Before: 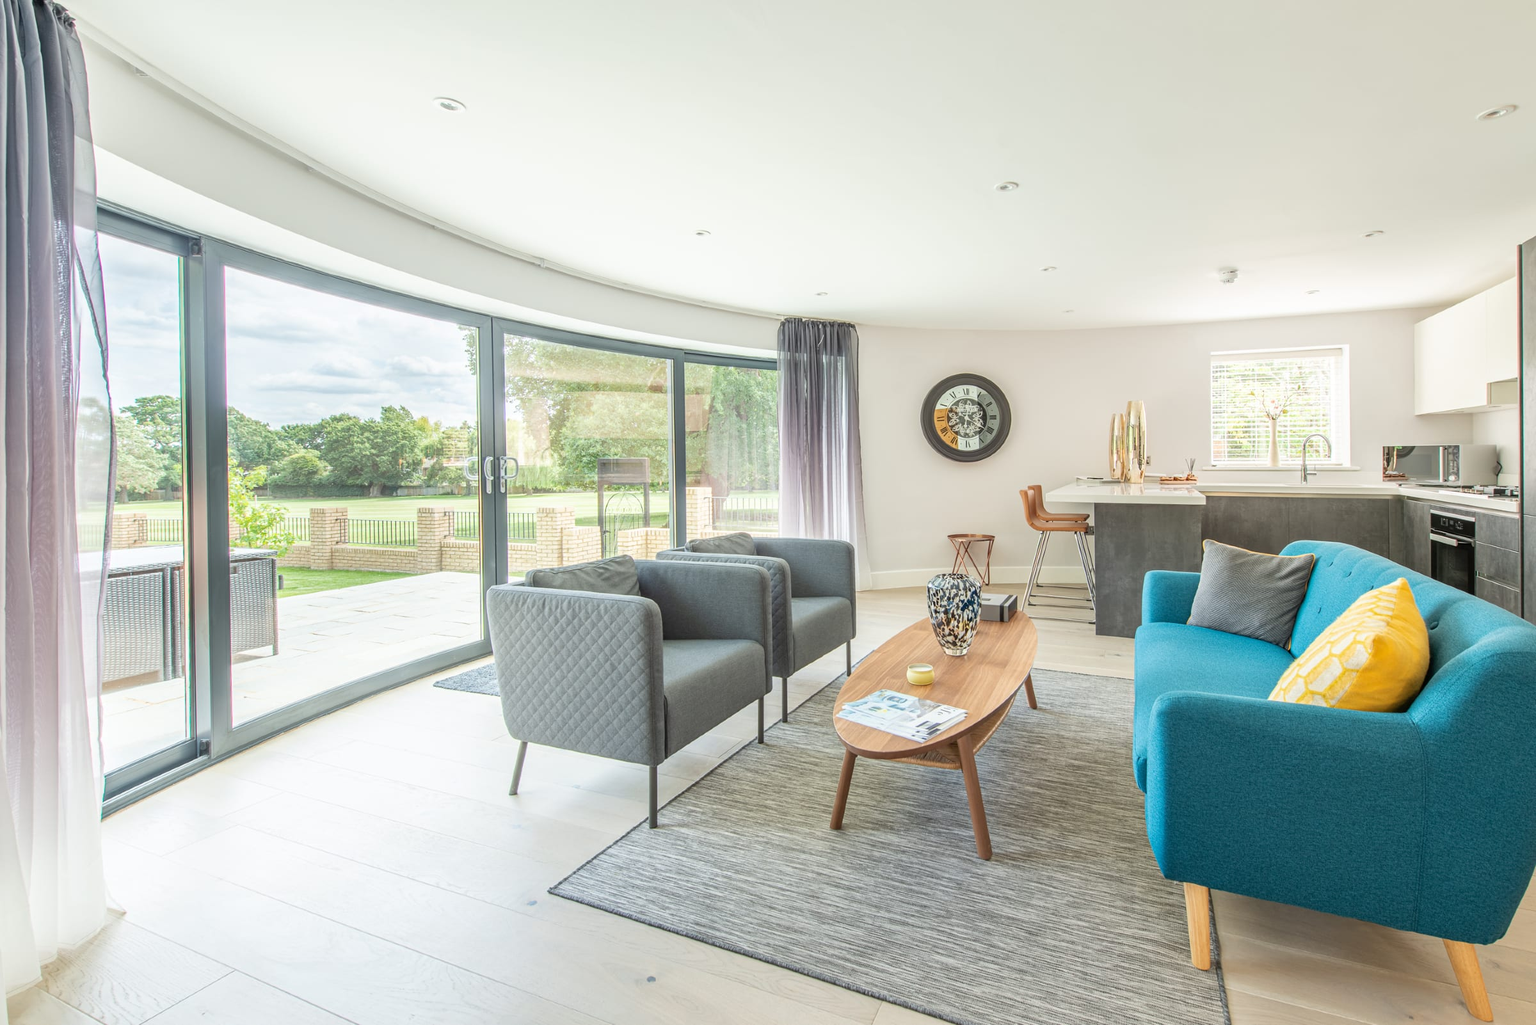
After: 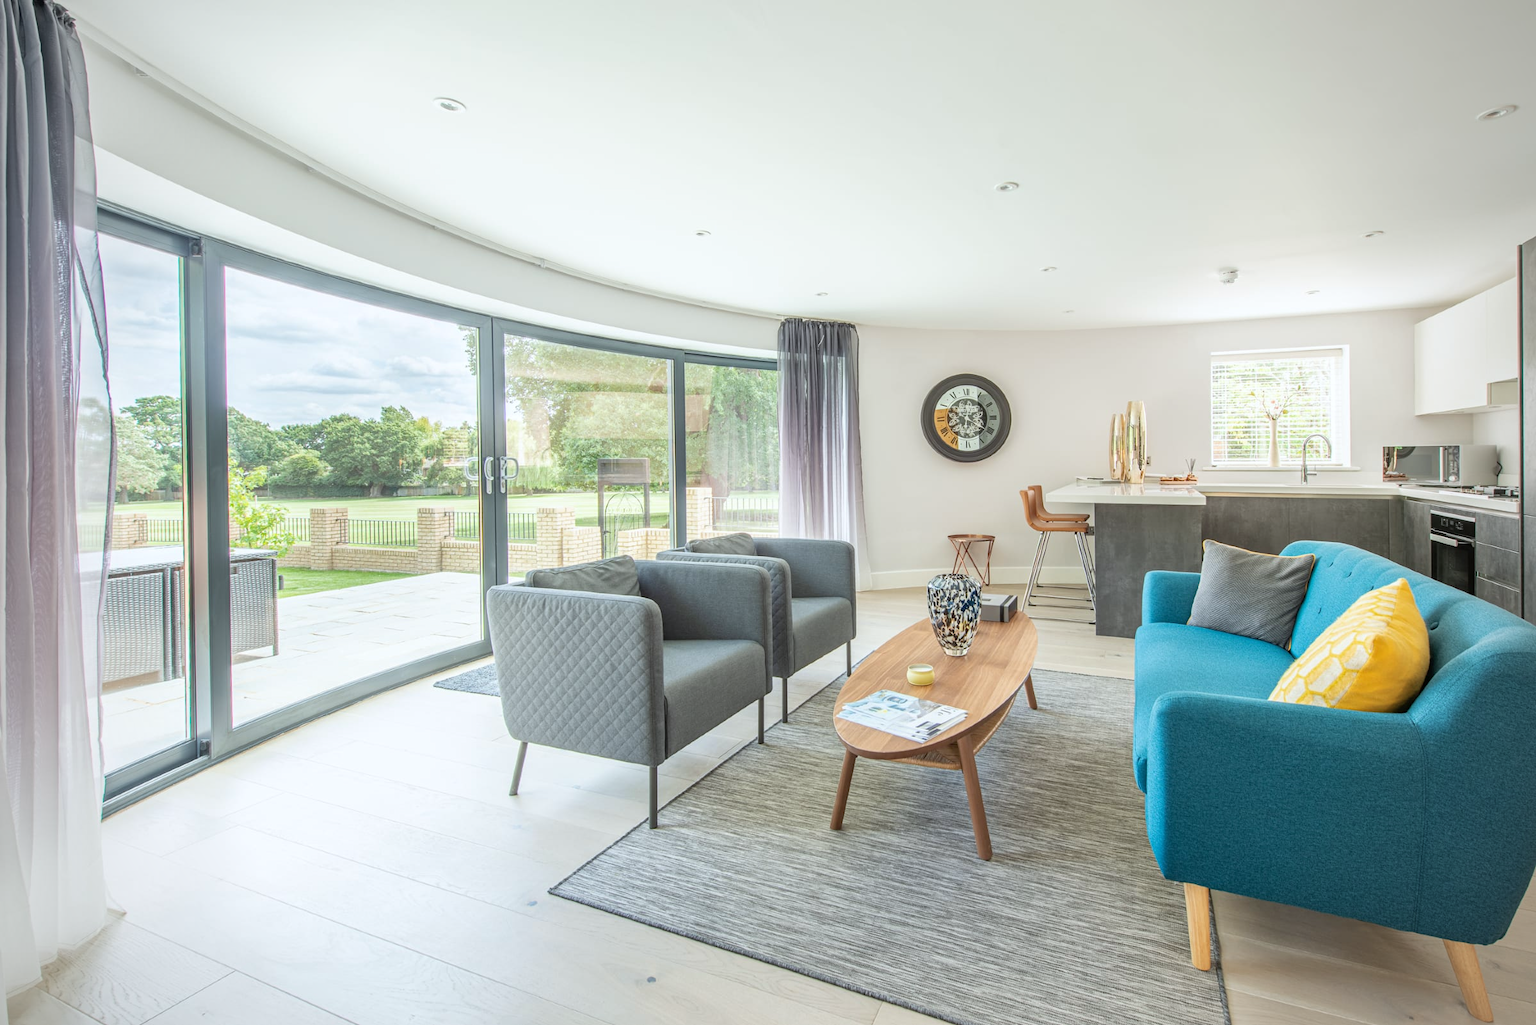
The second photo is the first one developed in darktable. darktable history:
vignetting: fall-off radius 60.92%
white balance: red 0.982, blue 1.018
